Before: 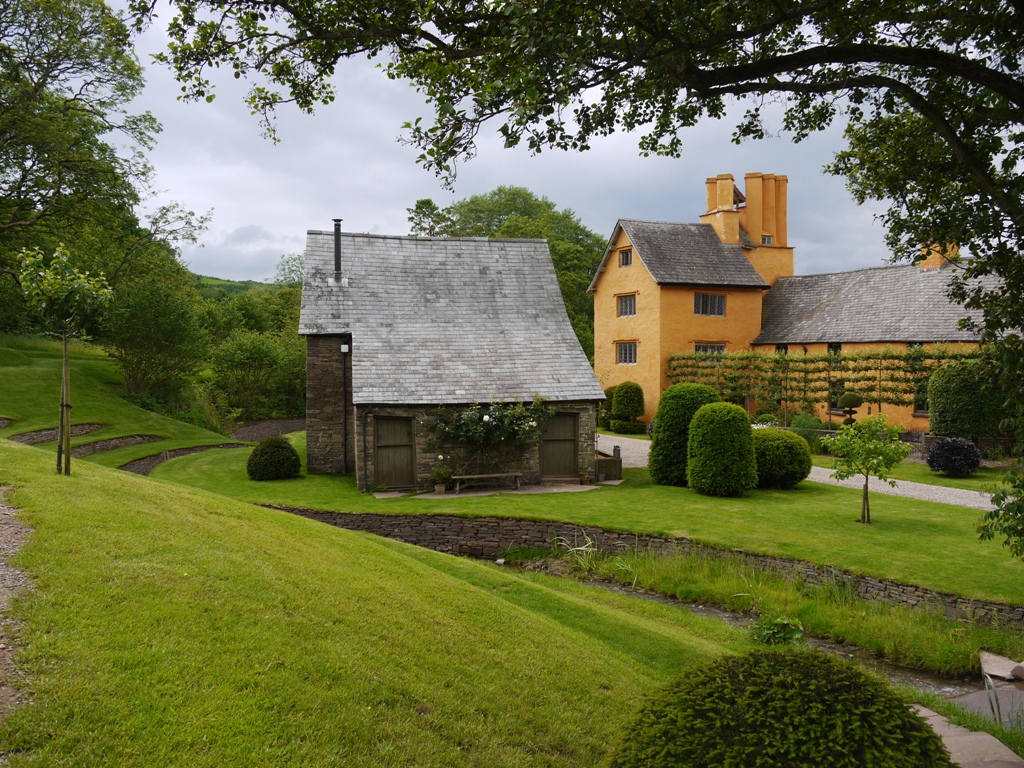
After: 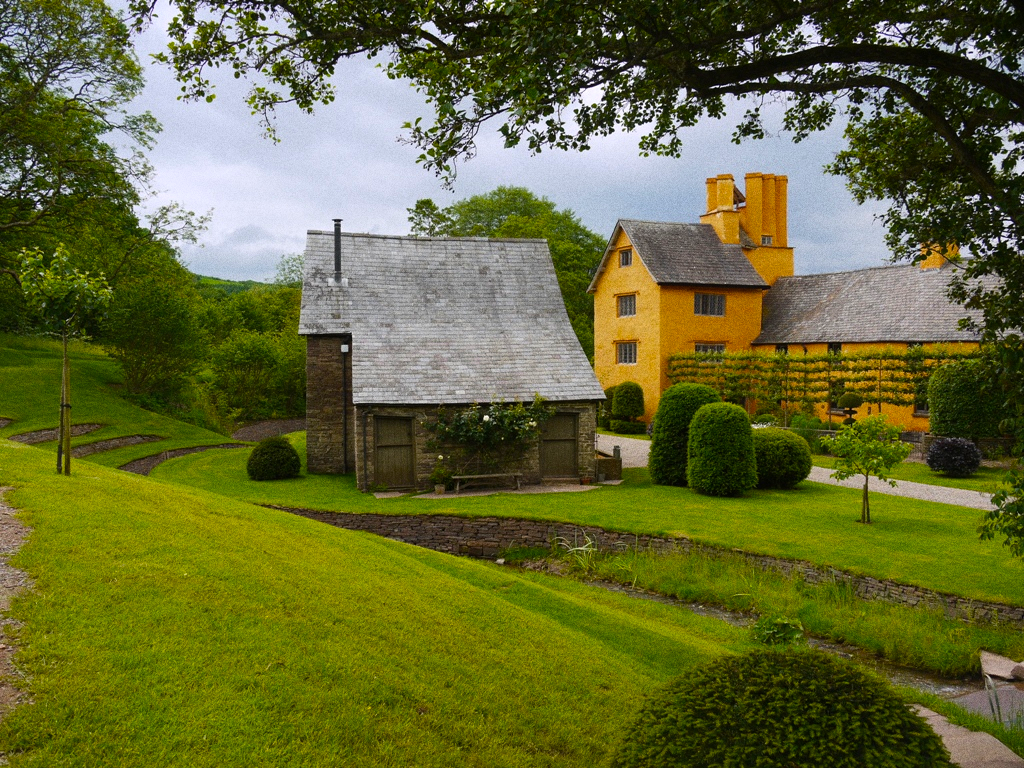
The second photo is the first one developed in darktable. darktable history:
color balance rgb: perceptual saturation grading › global saturation 30%, global vibrance 20%
grain: coarseness 8.68 ISO, strength 31.94%
